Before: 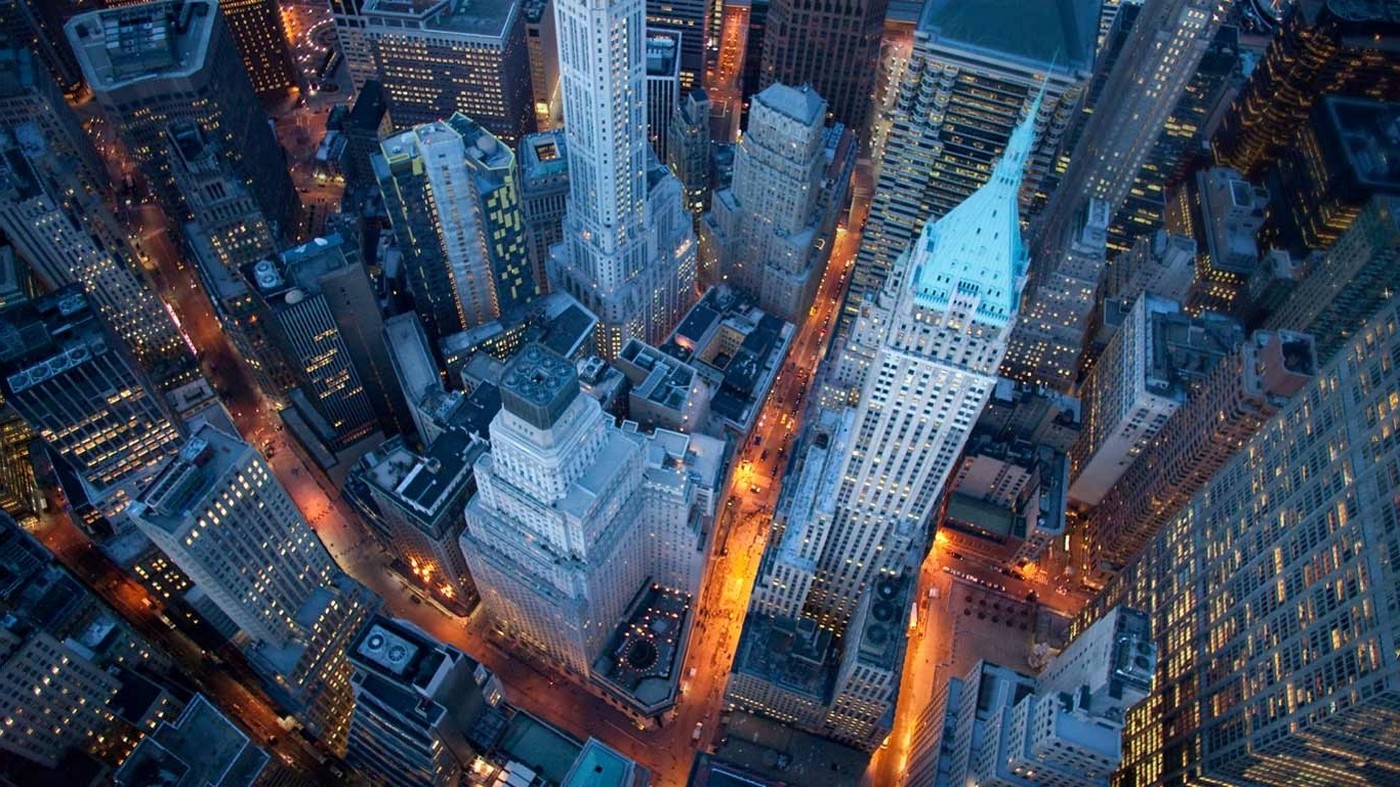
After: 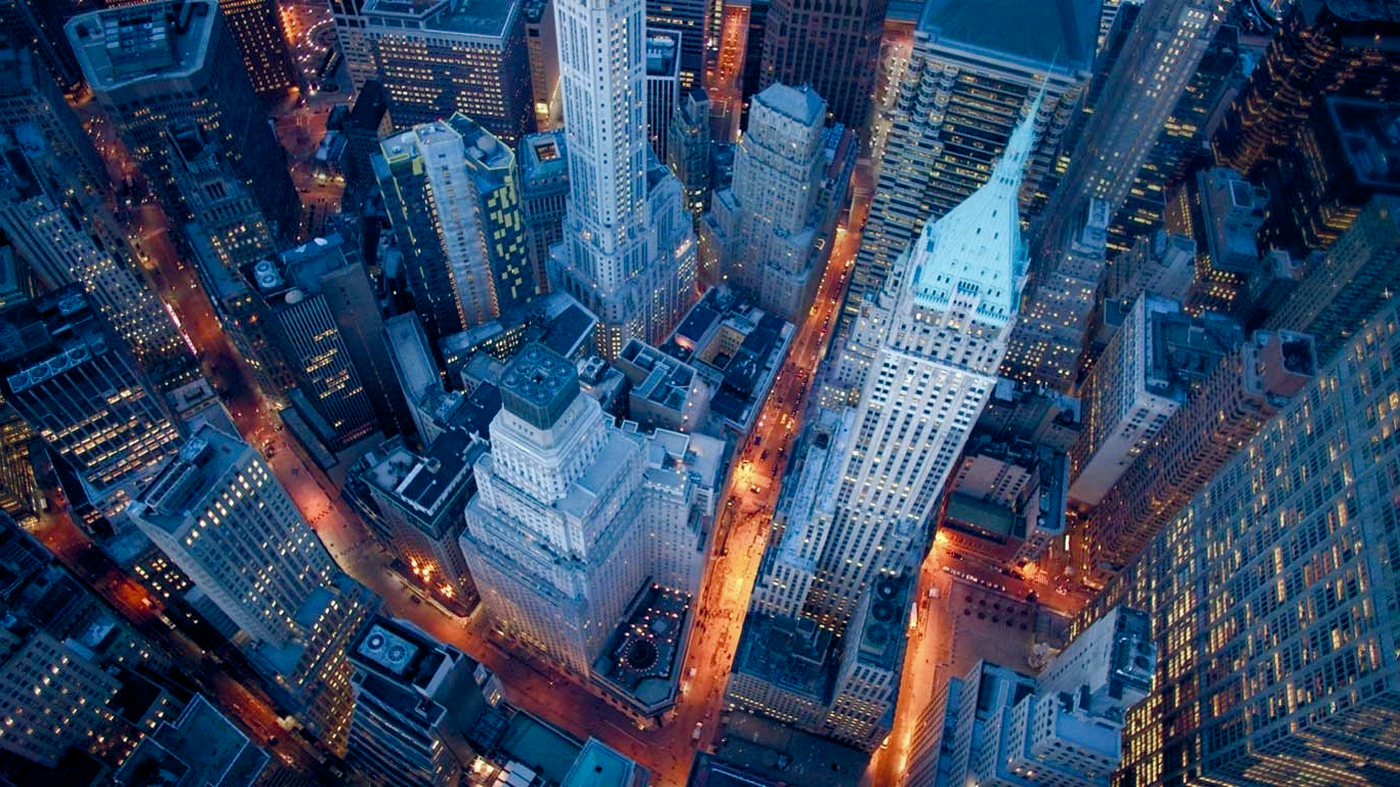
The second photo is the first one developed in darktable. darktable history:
color balance rgb: global offset › chroma 0.13%, global offset › hue 254.17°, perceptual saturation grading › global saturation 20%, perceptual saturation grading › highlights -49.211%, perceptual saturation grading › shadows 25.235%
